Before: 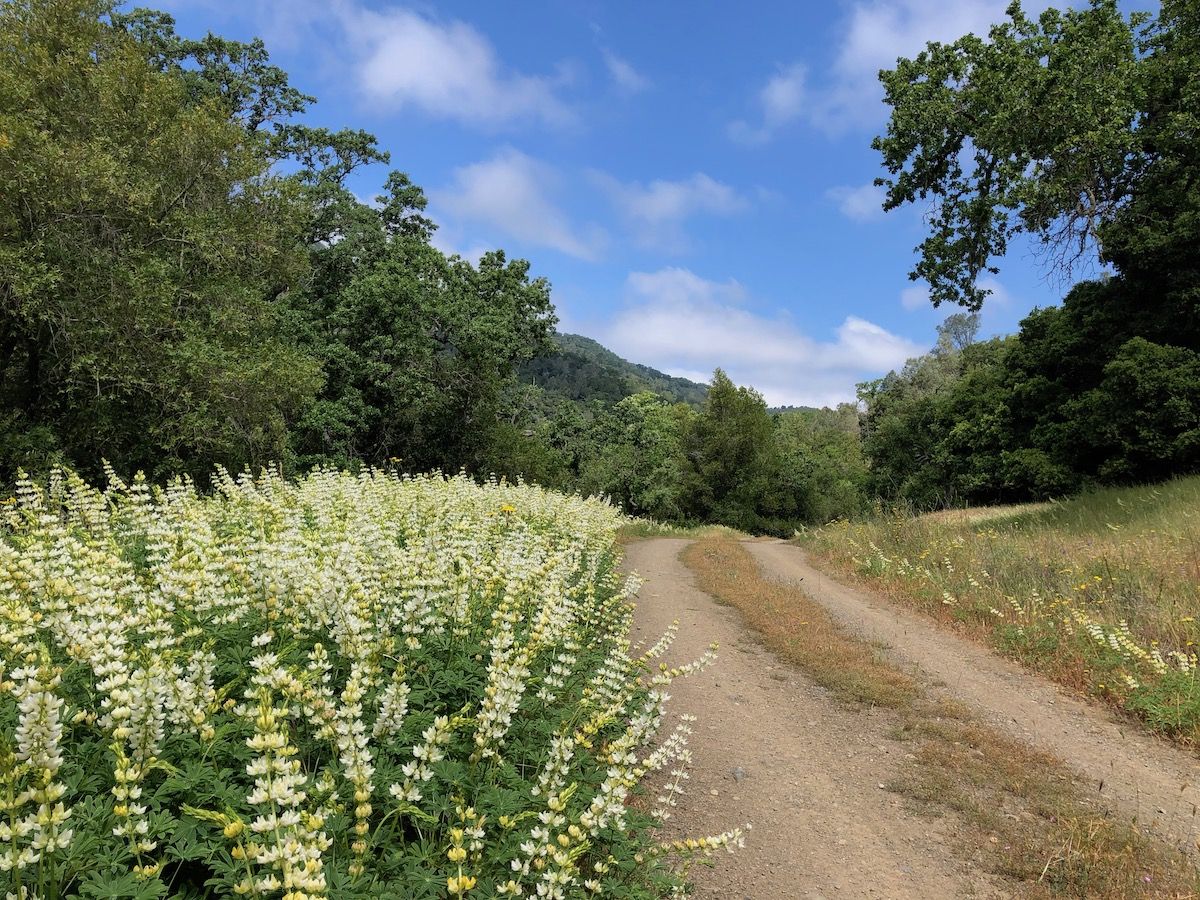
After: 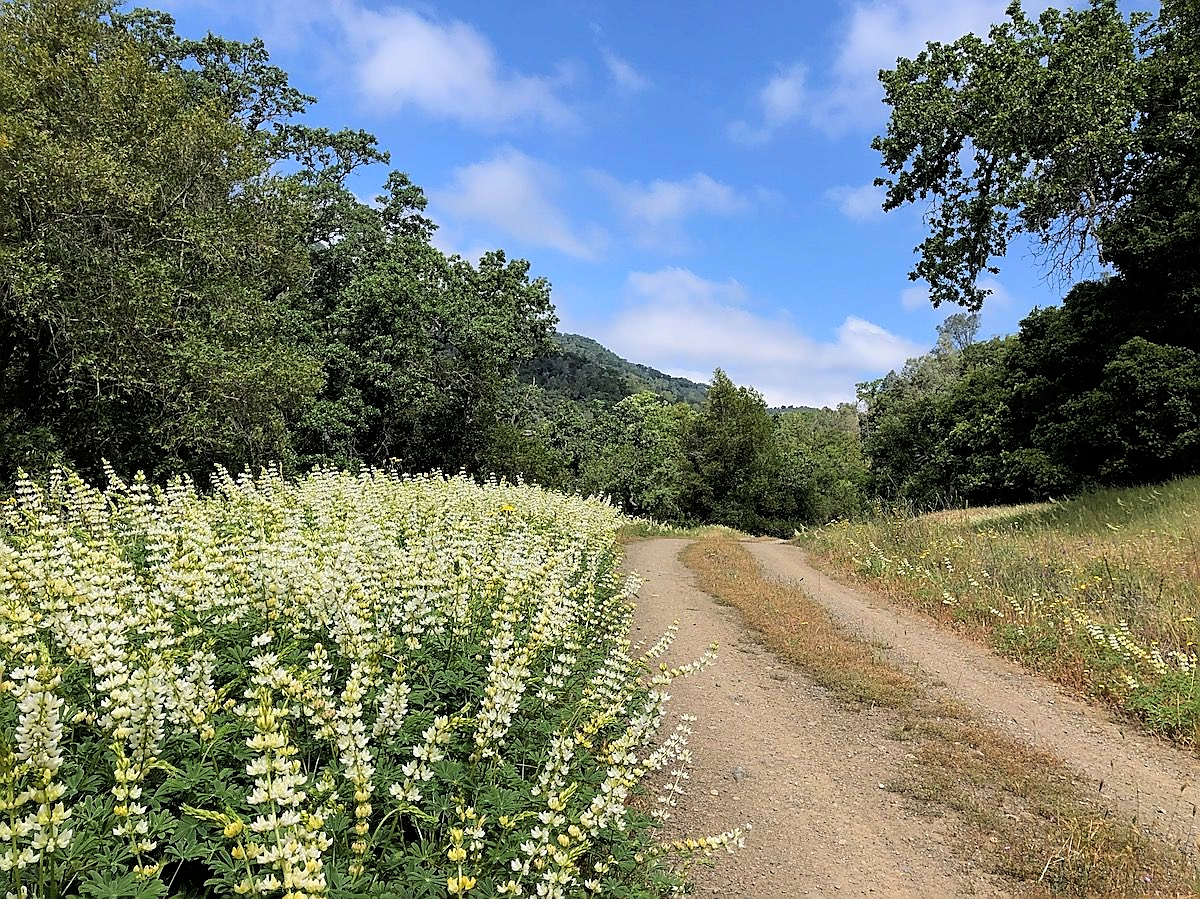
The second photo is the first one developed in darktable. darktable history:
sharpen: radius 1.4, amount 1.251, threshold 0.833
crop: bottom 0.069%
tone curve: curves: ch0 [(0.003, 0) (0.066, 0.023) (0.149, 0.094) (0.264, 0.238) (0.395, 0.421) (0.517, 0.56) (0.688, 0.743) (0.813, 0.846) (1, 1)]; ch1 [(0, 0) (0.164, 0.115) (0.337, 0.332) (0.39, 0.398) (0.464, 0.461) (0.501, 0.5) (0.507, 0.503) (0.534, 0.537) (0.577, 0.59) (0.652, 0.681) (0.733, 0.749) (0.811, 0.796) (1, 1)]; ch2 [(0, 0) (0.337, 0.382) (0.464, 0.476) (0.501, 0.502) (0.527, 0.54) (0.551, 0.565) (0.6, 0.59) (0.687, 0.675) (1, 1)], color space Lab, linked channels, preserve colors none
